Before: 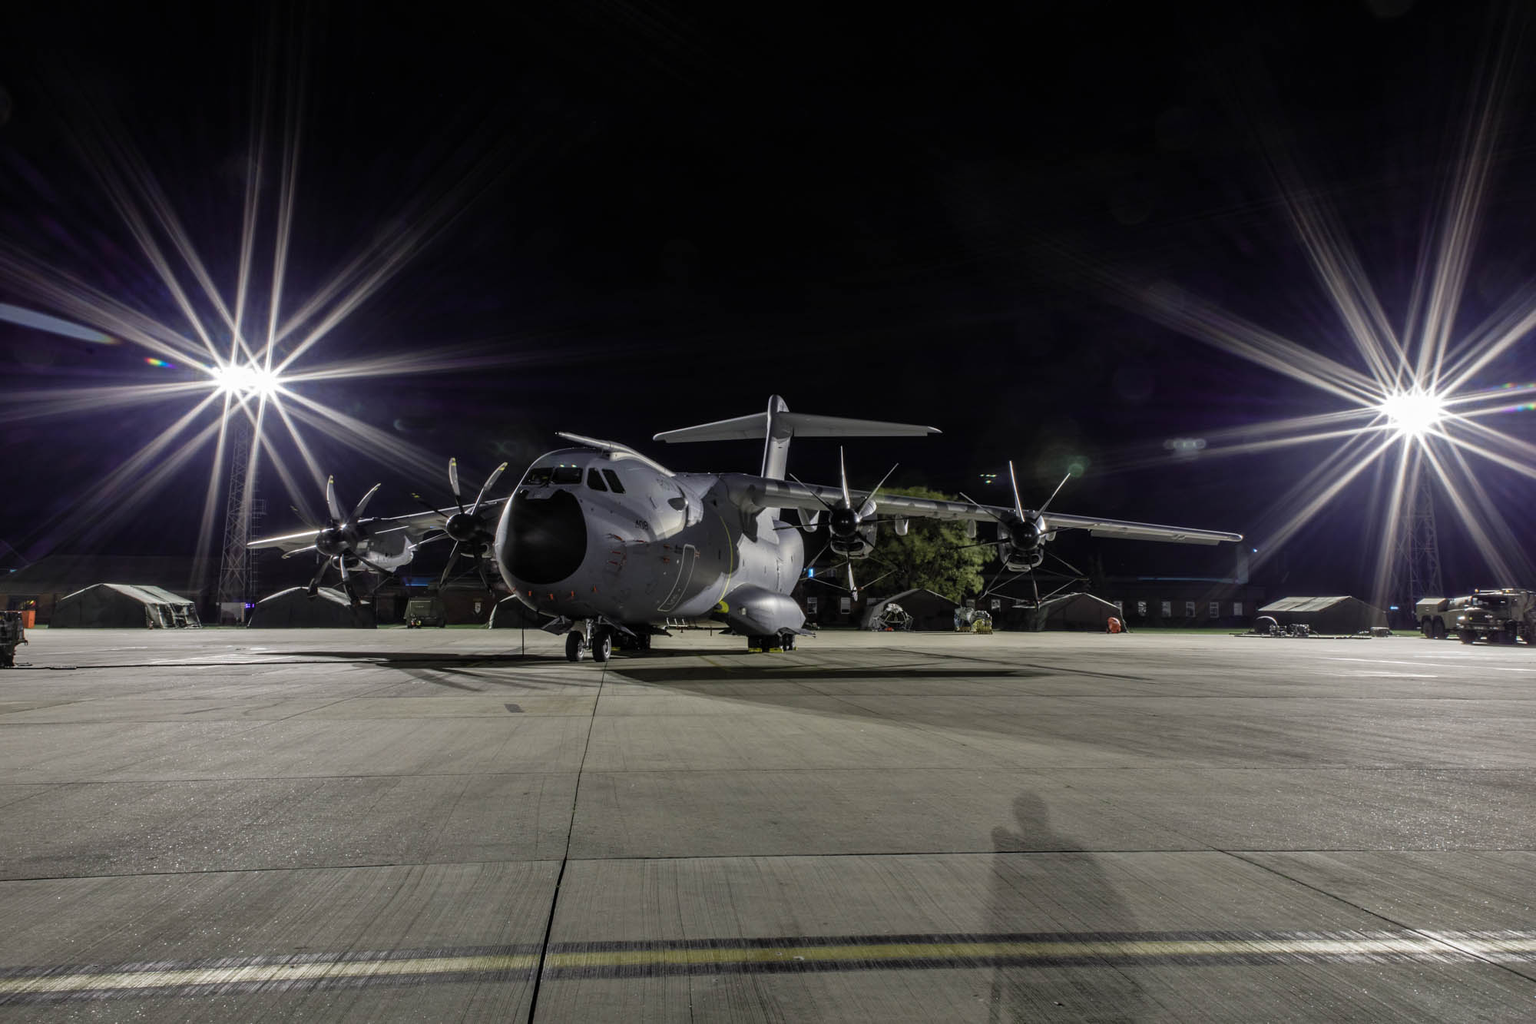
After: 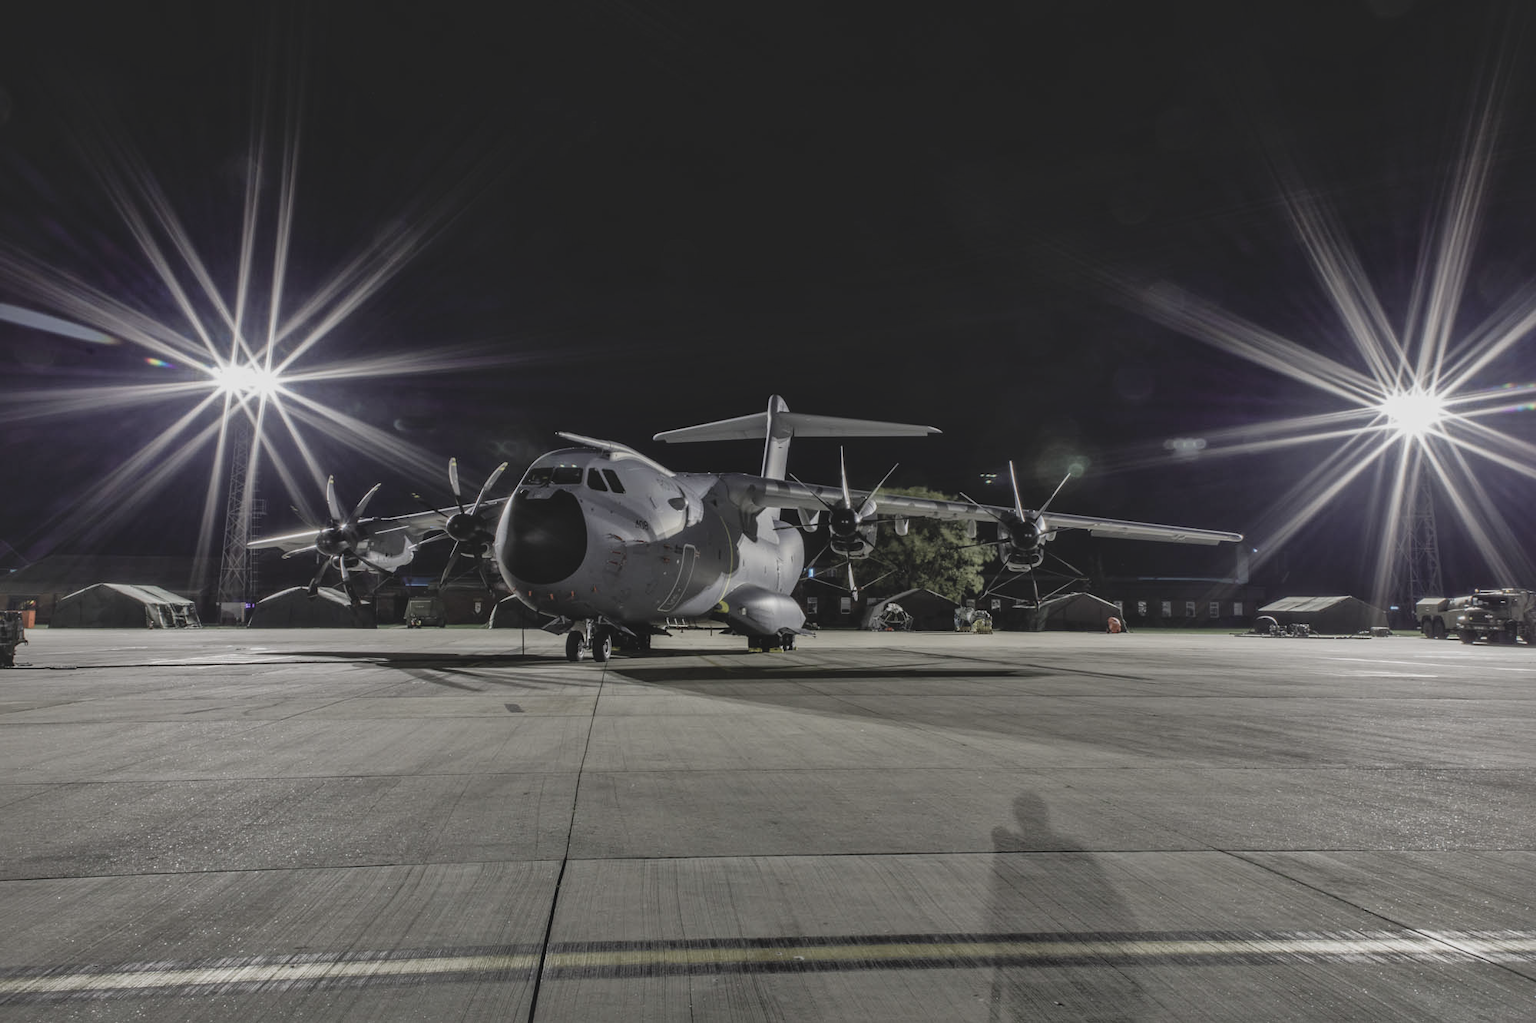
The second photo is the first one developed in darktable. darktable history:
contrast brightness saturation: contrast -0.26, saturation -0.43
local contrast: mode bilateral grid, contrast 20, coarseness 50, detail 144%, midtone range 0.2
